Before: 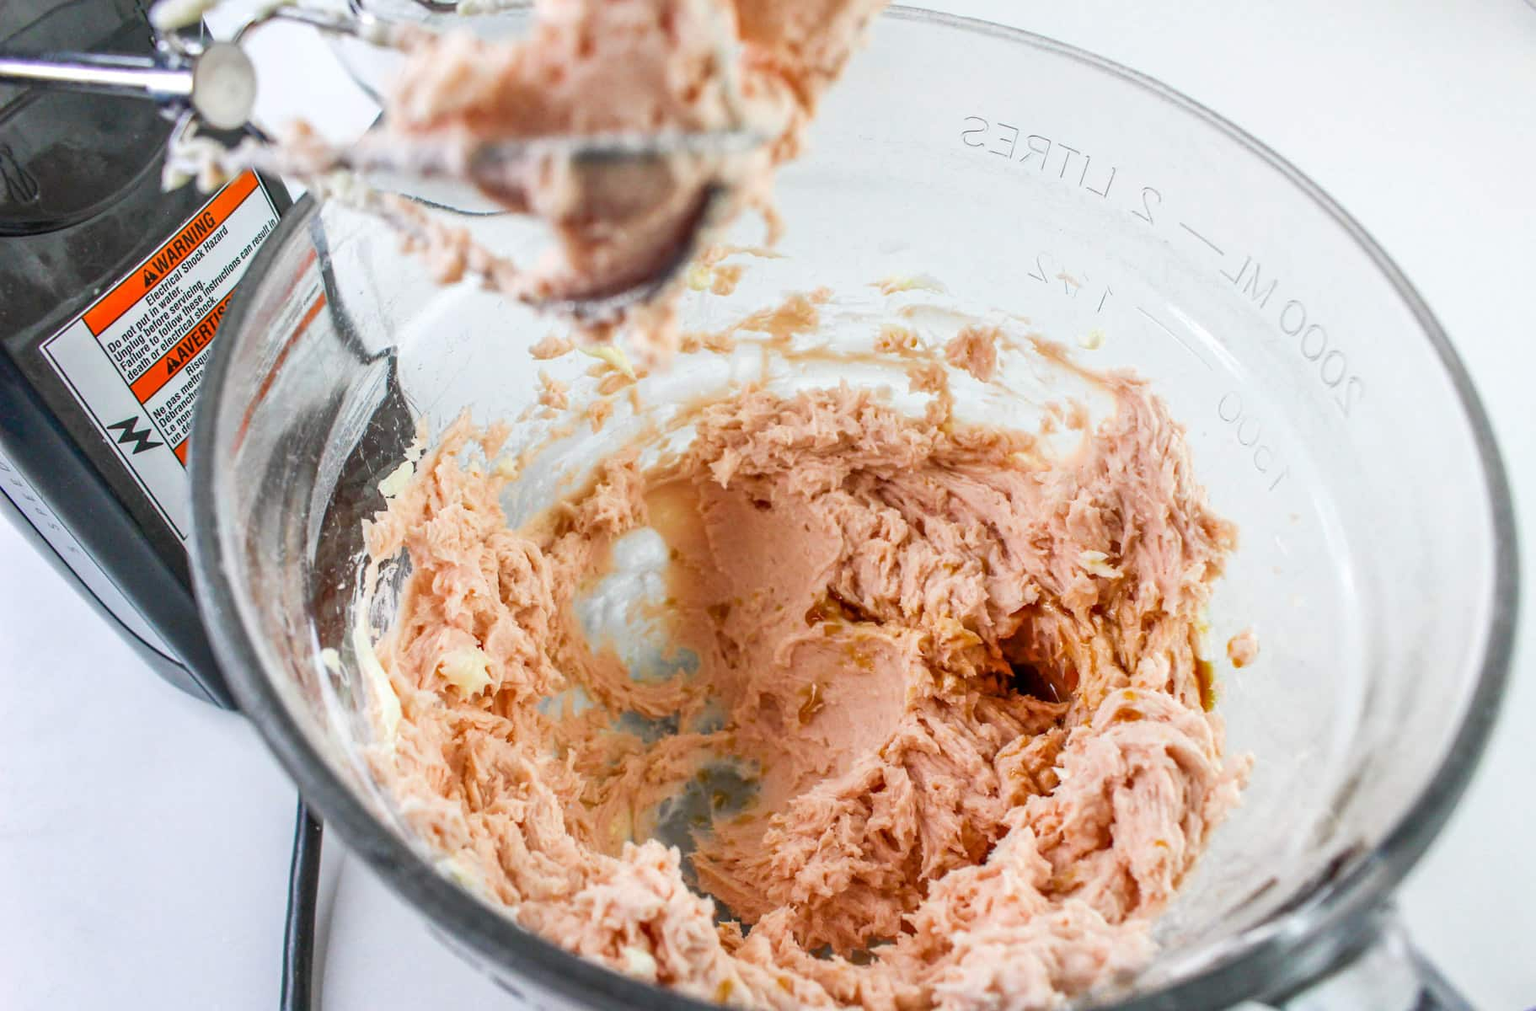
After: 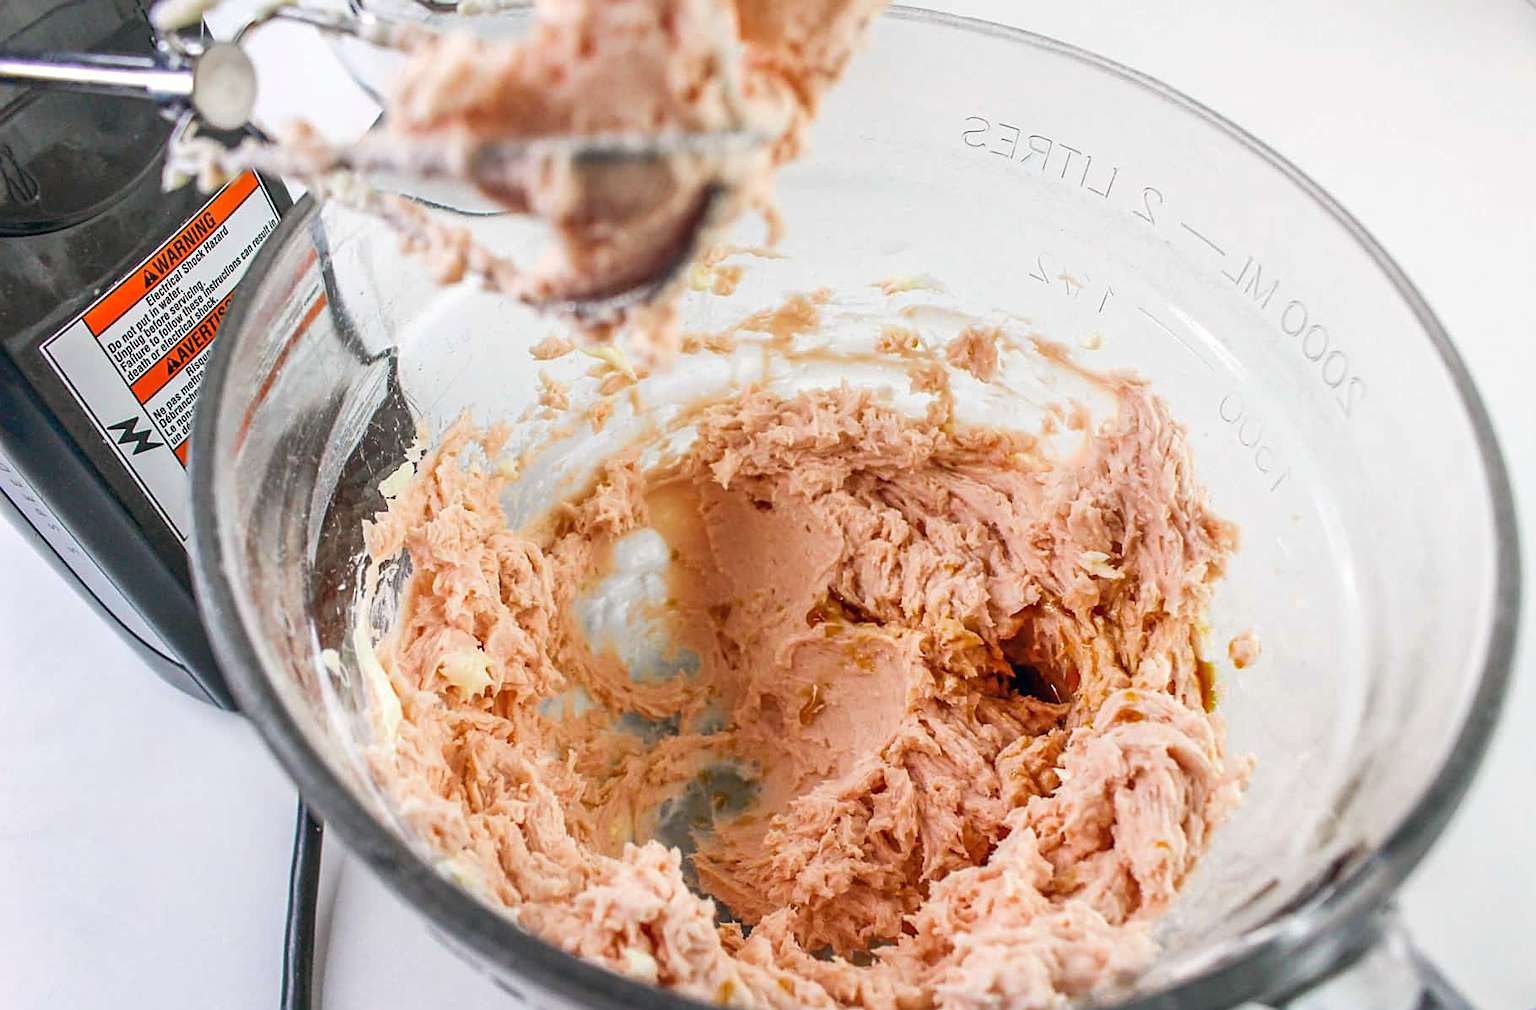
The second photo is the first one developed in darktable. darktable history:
sharpen: on, module defaults
color balance: lift [1, 0.998, 1.001, 1.002], gamma [1, 1.02, 1, 0.98], gain [1, 1.02, 1.003, 0.98]
crop: top 0.05%, bottom 0.098%
